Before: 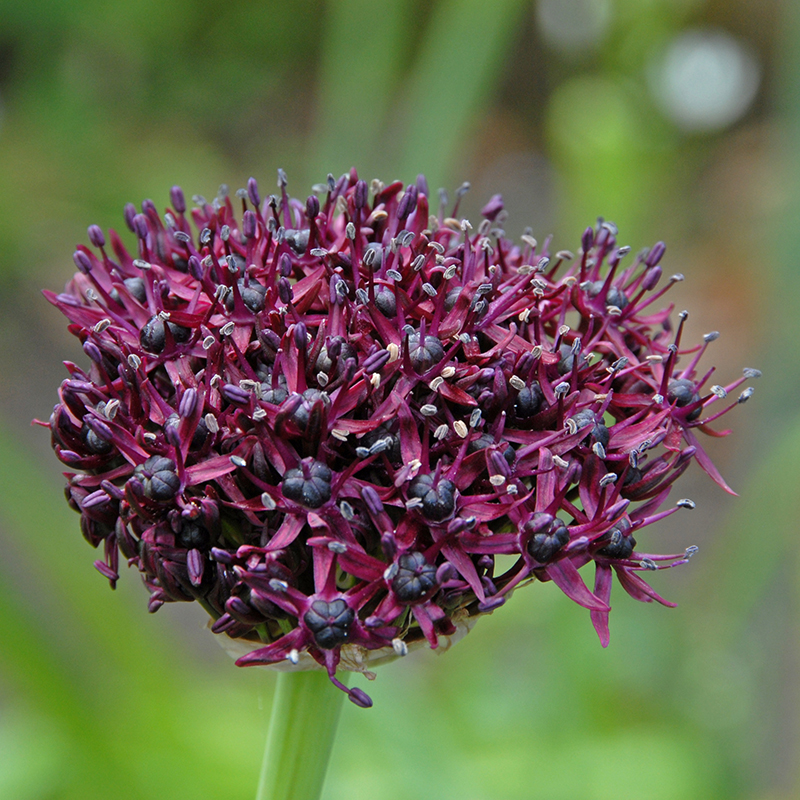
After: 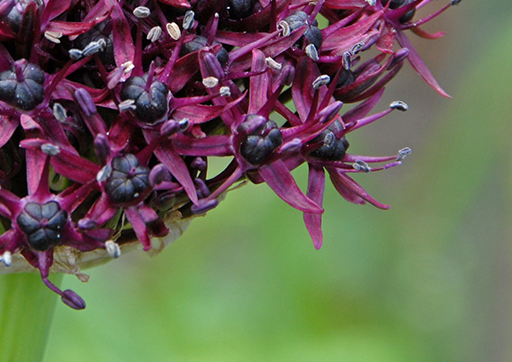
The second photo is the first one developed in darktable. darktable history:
crop and rotate: left 35.886%, top 49.791%, bottom 4.922%
